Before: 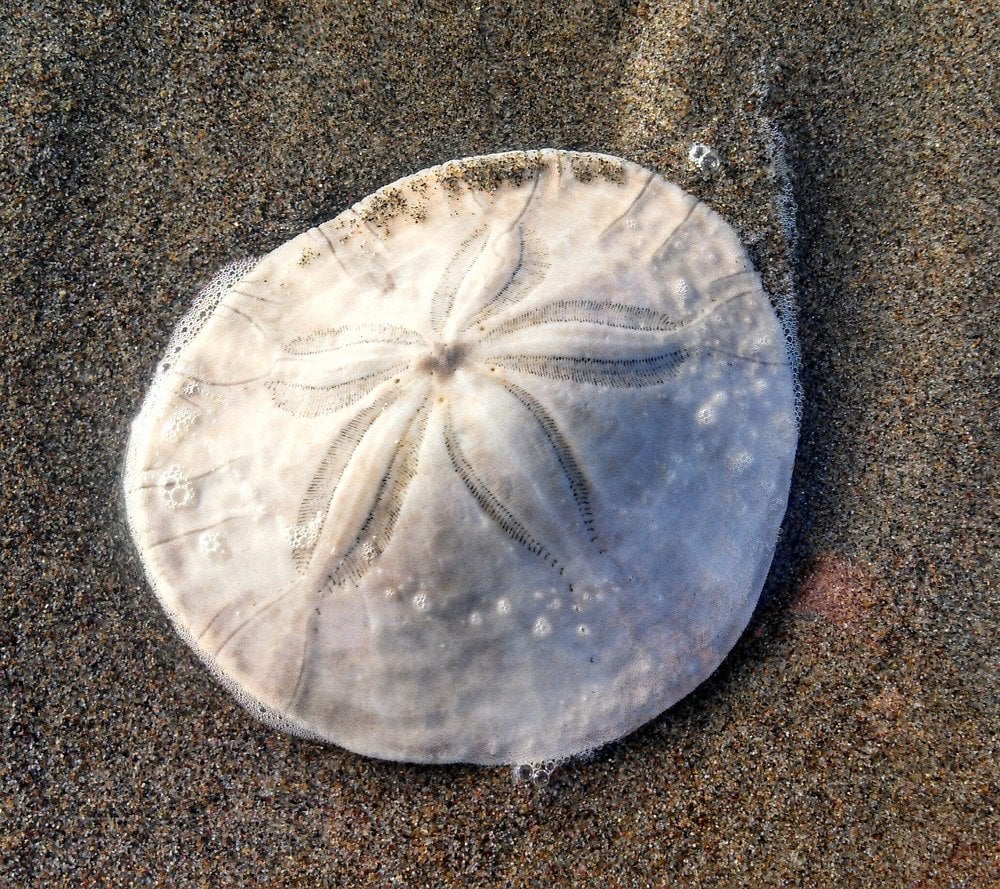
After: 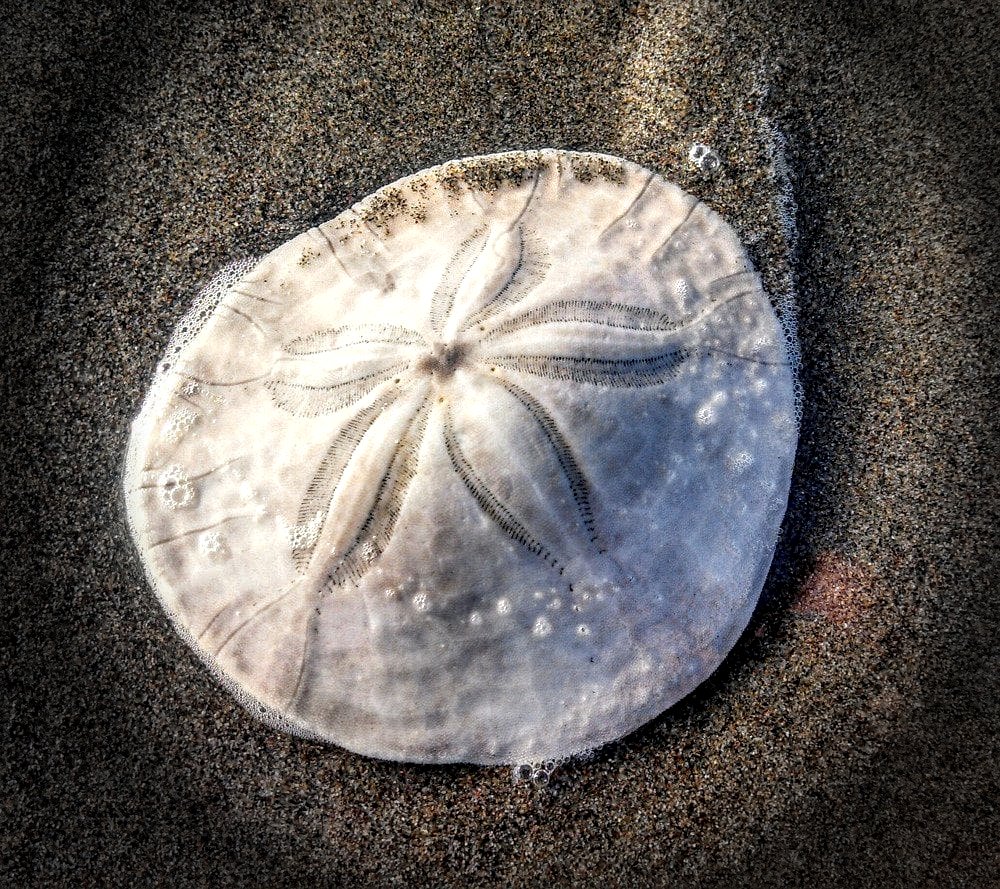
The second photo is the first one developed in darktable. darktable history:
sharpen: amount 0.2
vignetting: fall-off start 76.42%, fall-off radius 27.36%, brightness -0.872, center (0.037, -0.09), width/height ratio 0.971
local contrast: highlights 25%, detail 150%
